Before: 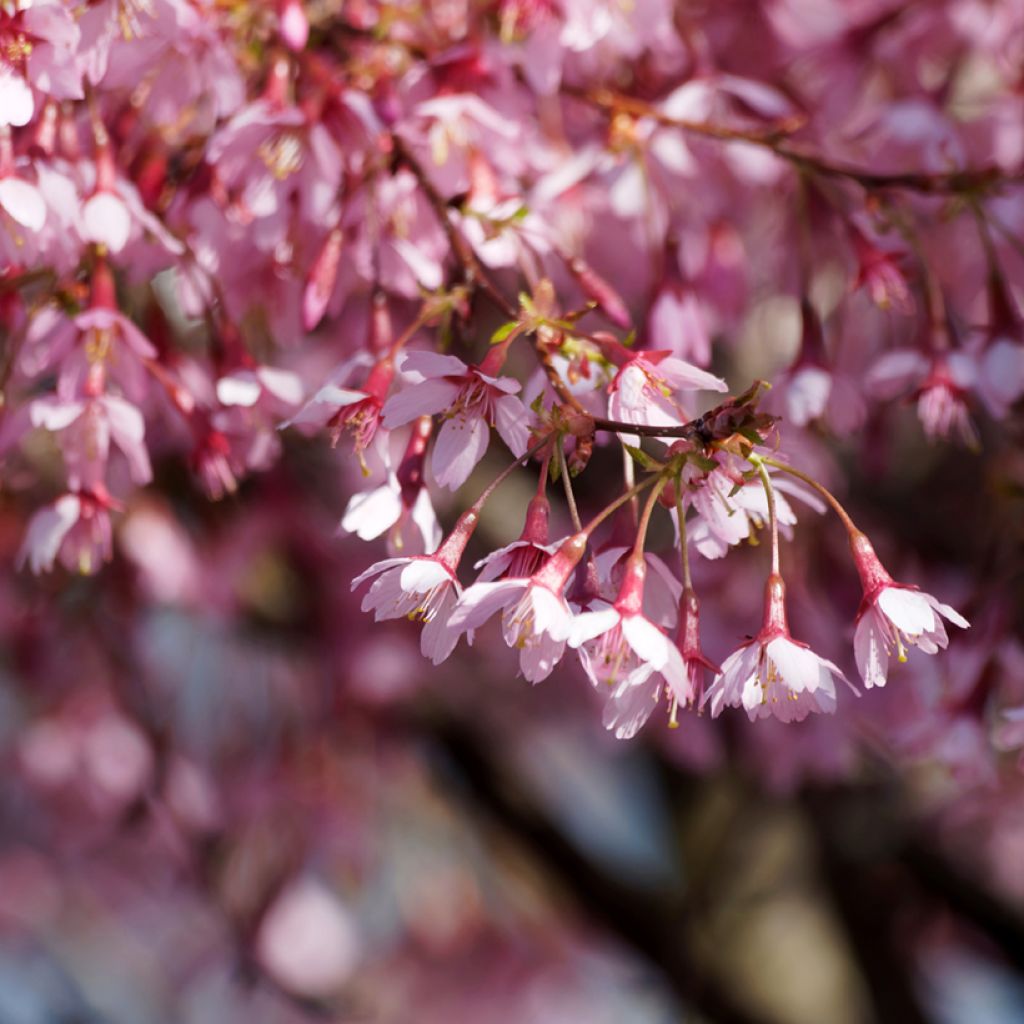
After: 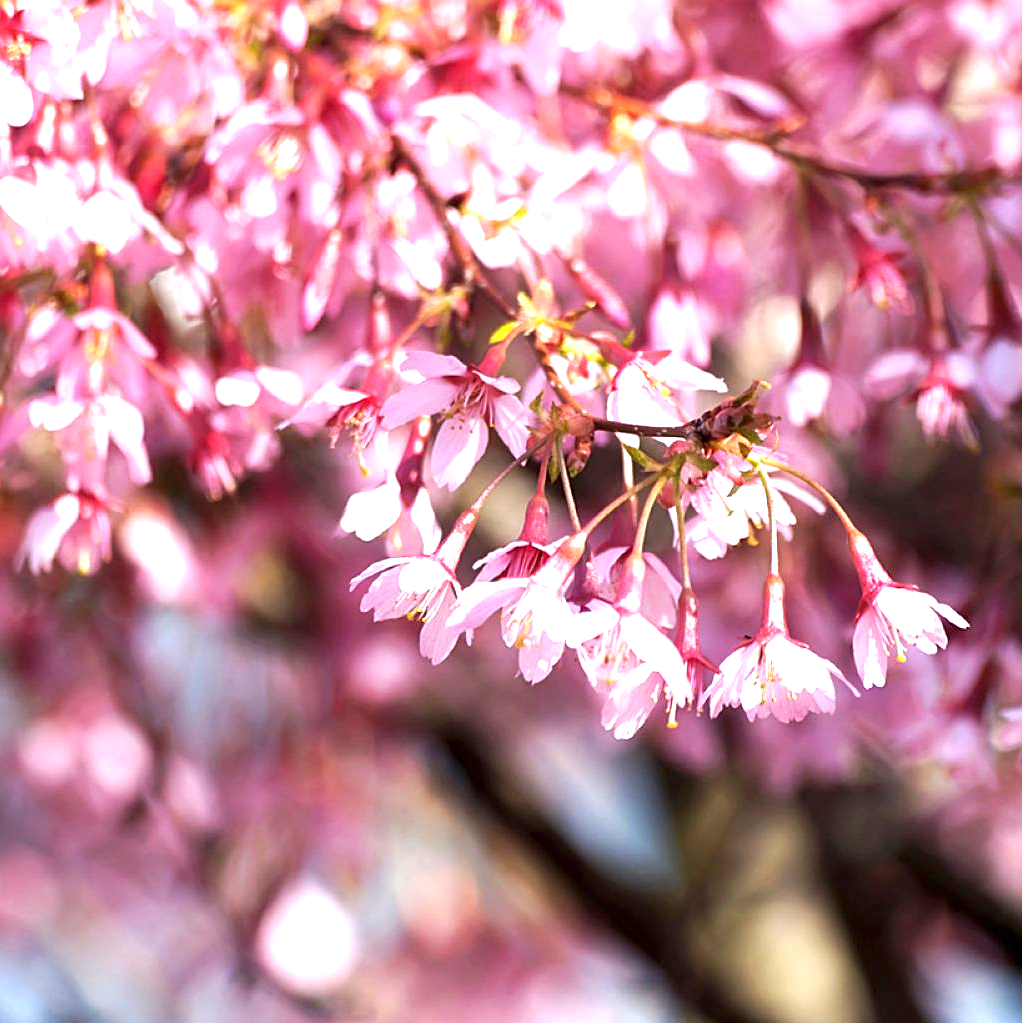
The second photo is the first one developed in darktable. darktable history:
crop: left 0.164%
exposure: exposure 1.504 EV, compensate exposure bias true, compensate highlight preservation false
sharpen: on, module defaults
